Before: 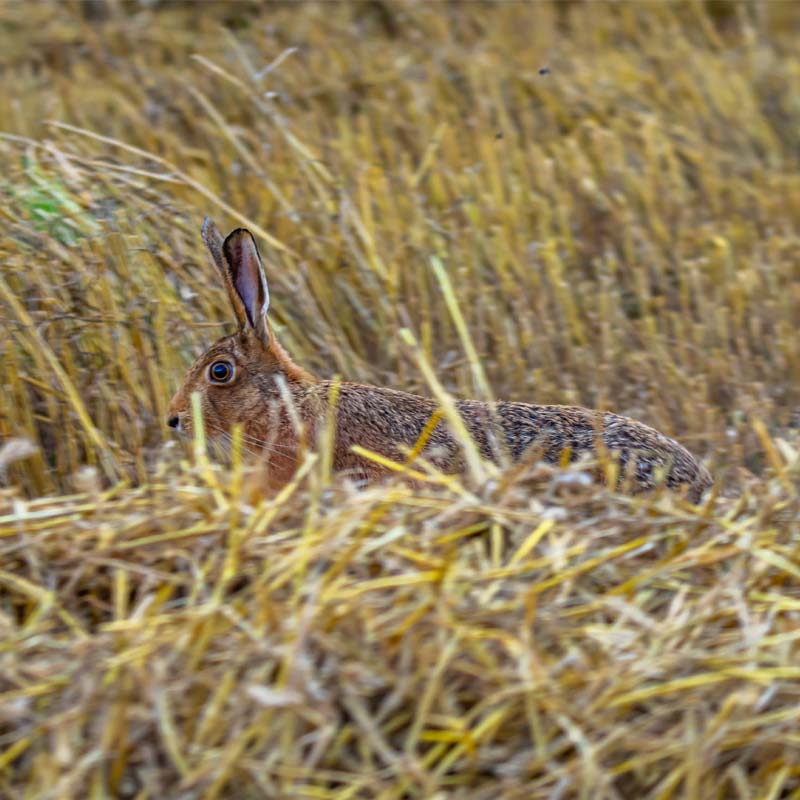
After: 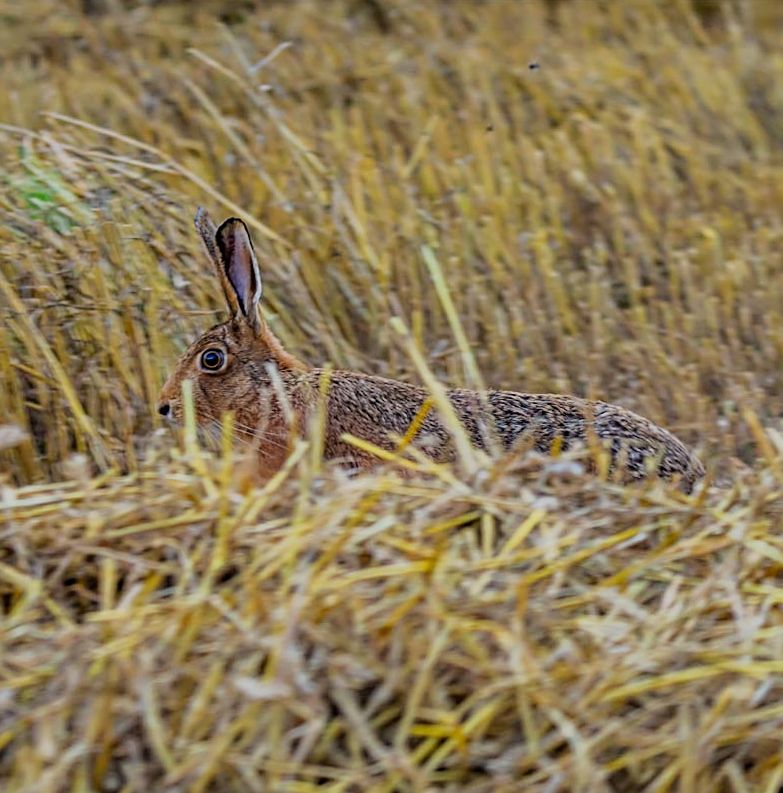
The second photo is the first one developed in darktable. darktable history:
rotate and perspective: rotation 0.226°, lens shift (vertical) -0.042, crop left 0.023, crop right 0.982, crop top 0.006, crop bottom 0.994
shadows and highlights: low approximation 0.01, soften with gaussian
filmic rgb: black relative exposure -7.65 EV, white relative exposure 4.56 EV, hardness 3.61
sharpen: on, module defaults
